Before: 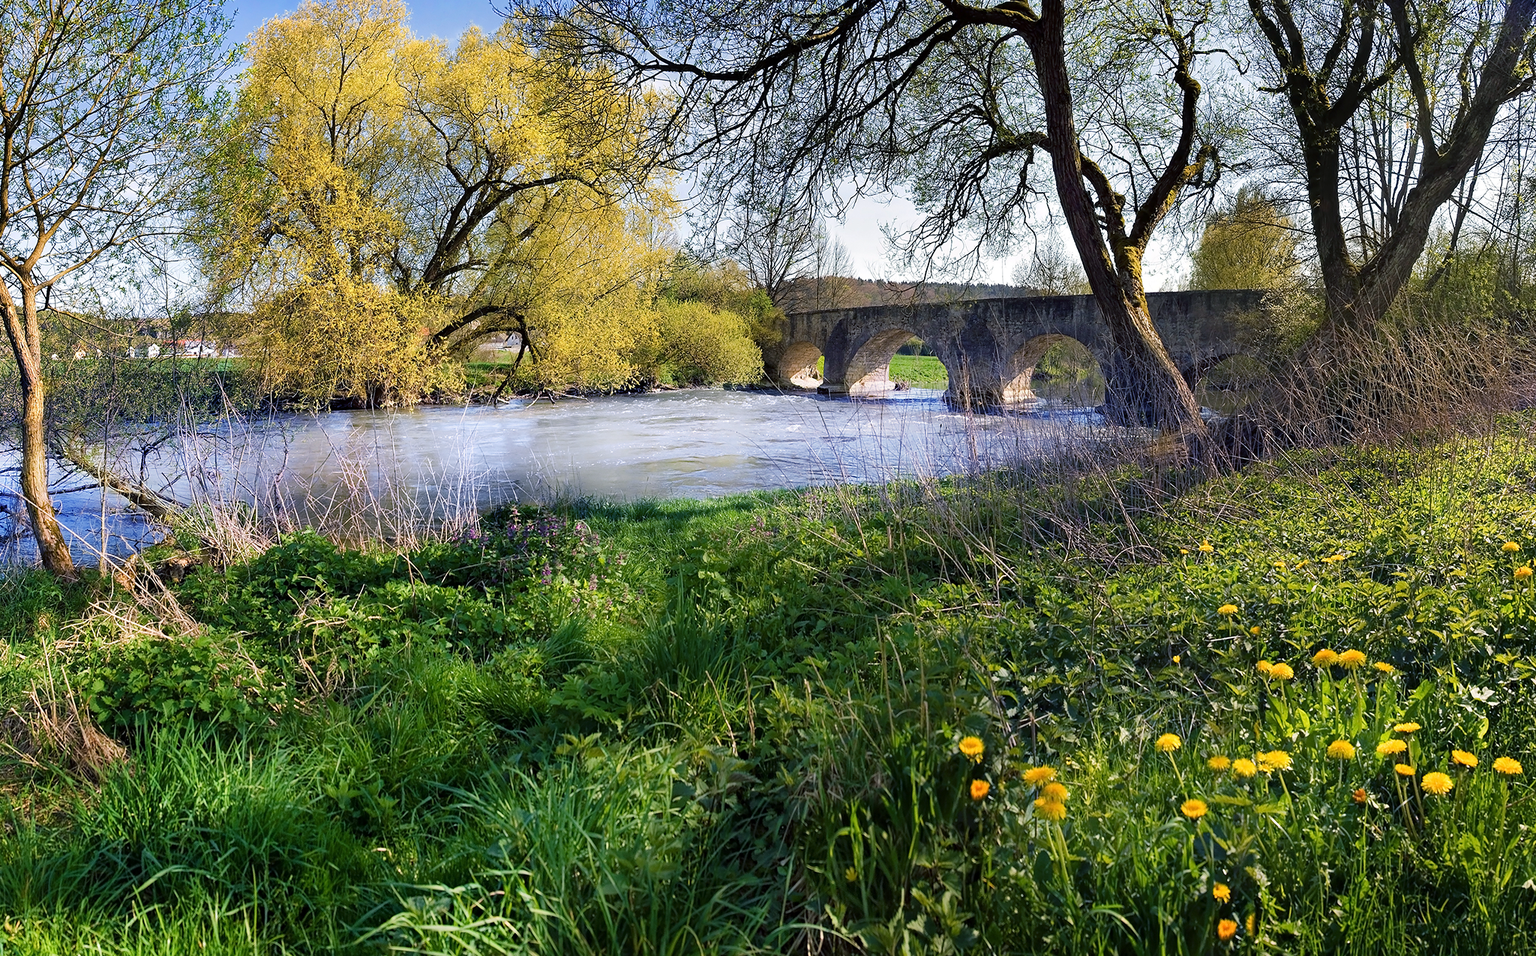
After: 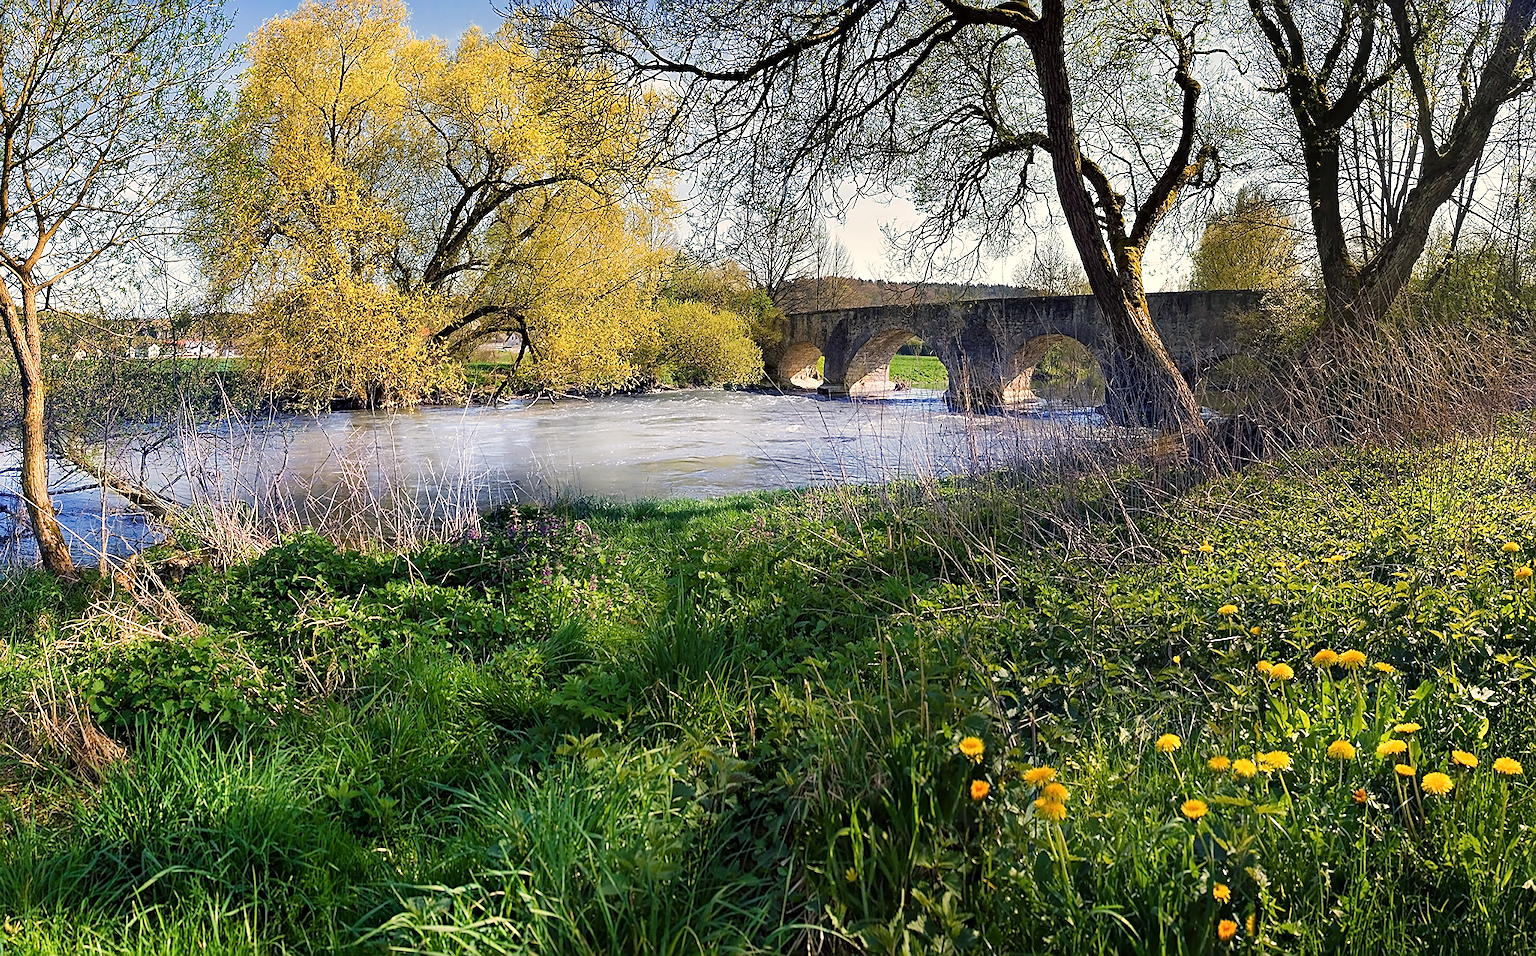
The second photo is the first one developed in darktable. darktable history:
sharpen: on, module defaults
white balance: red 1.045, blue 0.932
